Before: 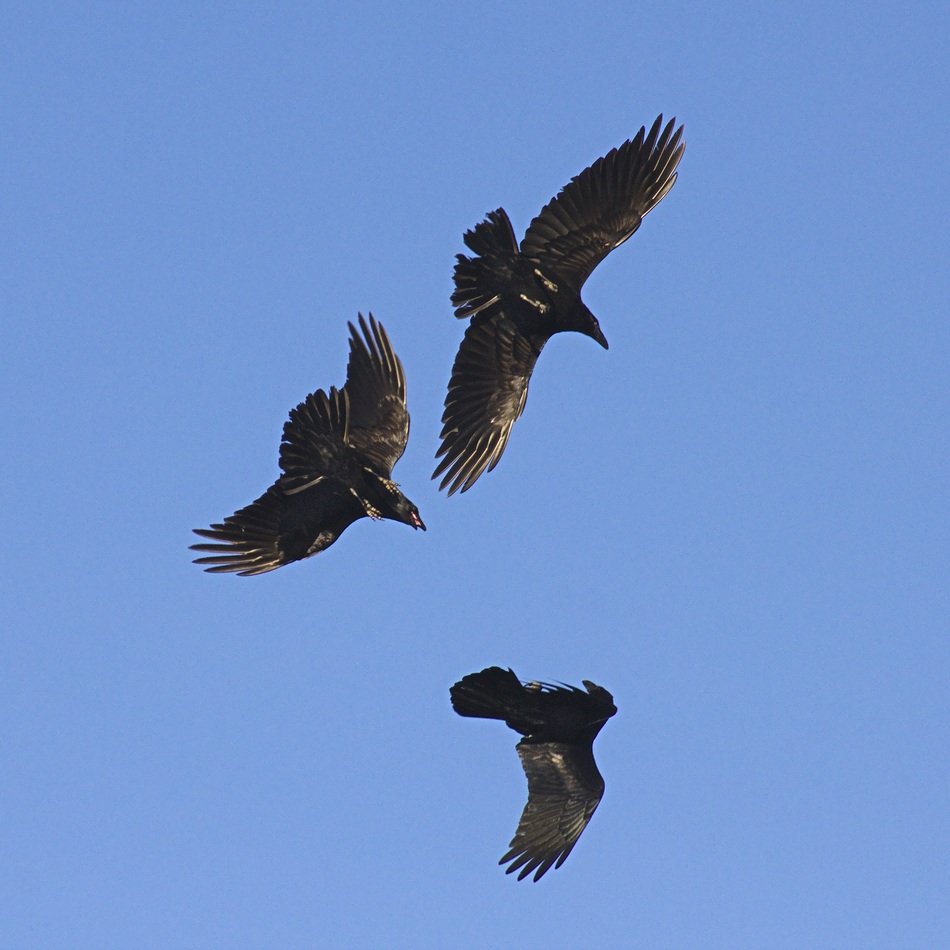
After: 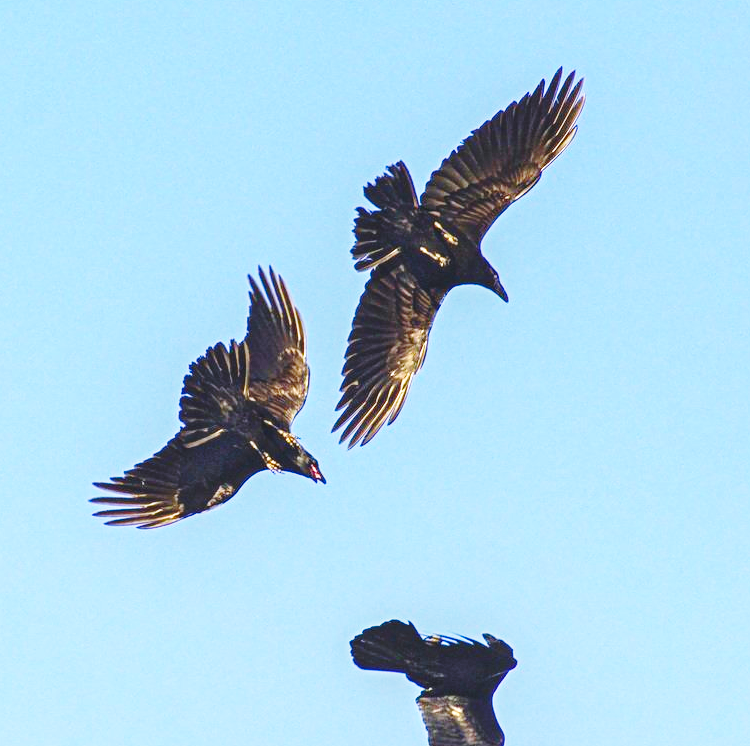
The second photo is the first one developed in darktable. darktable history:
crop and rotate: left 10.671%, top 5.089%, right 10.366%, bottom 16.327%
base curve: curves: ch0 [(0, 0) (0.032, 0.037) (0.105, 0.228) (0.435, 0.76) (0.856, 0.983) (1, 1)], preserve colors none
color zones: curves: ch1 [(0, 0.525) (0.143, 0.556) (0.286, 0.52) (0.429, 0.5) (0.571, 0.5) (0.714, 0.5) (0.857, 0.503) (1, 0.525)]
local contrast: on, module defaults
exposure: black level correction 0, exposure 0.702 EV, compensate highlight preservation false
color balance rgb: linear chroma grading › global chroma -15.579%, perceptual saturation grading › global saturation 19.772%, global vibrance 50.624%
